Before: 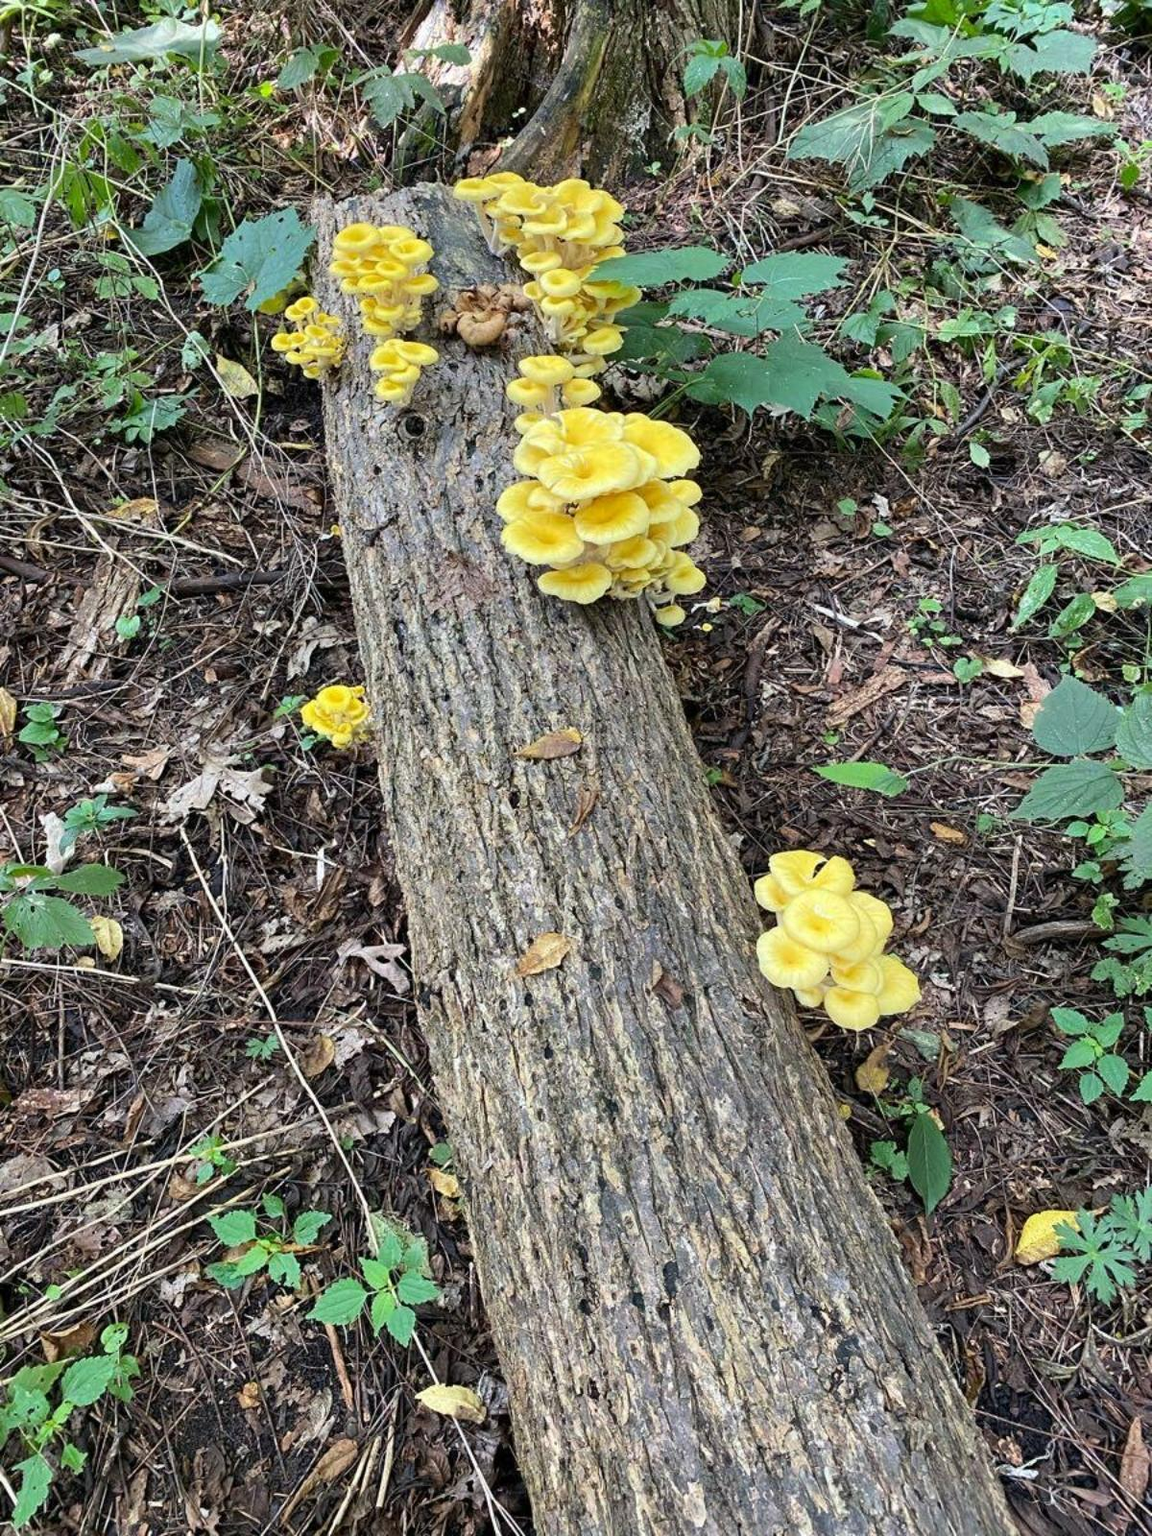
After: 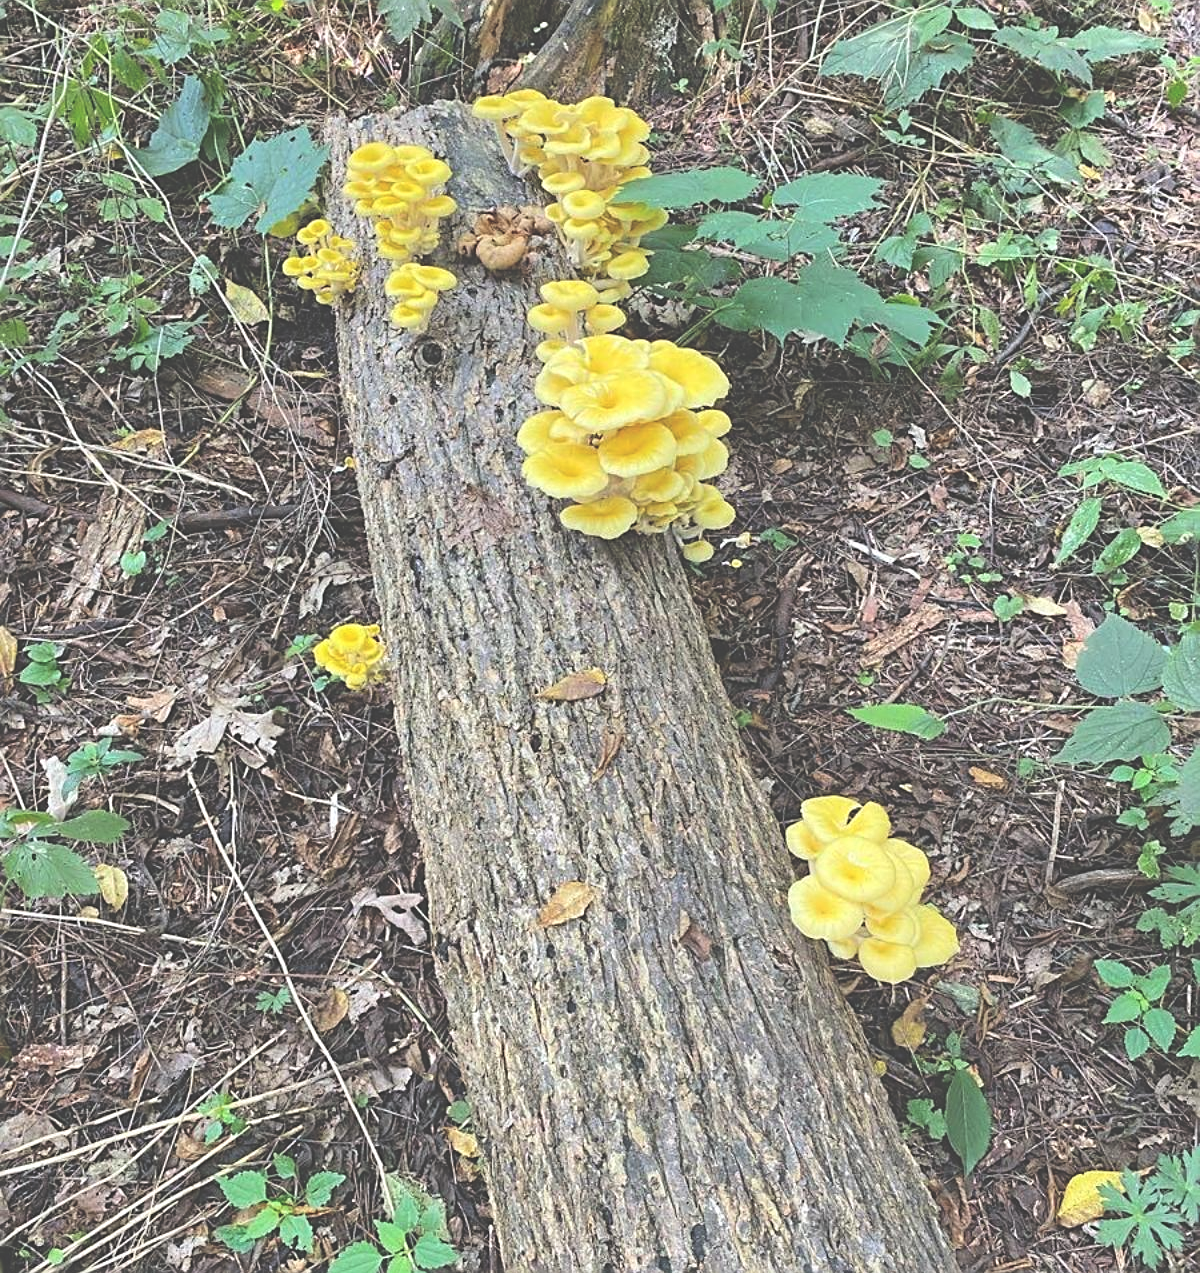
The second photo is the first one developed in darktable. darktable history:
exposure: black level correction -0.027, compensate exposure bias true, compensate highlight preservation false
crop and rotate: top 5.669%, bottom 14.753%
contrast brightness saturation: brightness 0.148
sharpen: on, module defaults
color zones: curves: ch1 [(0, 0.523) (0.143, 0.545) (0.286, 0.52) (0.429, 0.506) (0.571, 0.503) (0.714, 0.503) (0.857, 0.508) (1, 0.523)]
